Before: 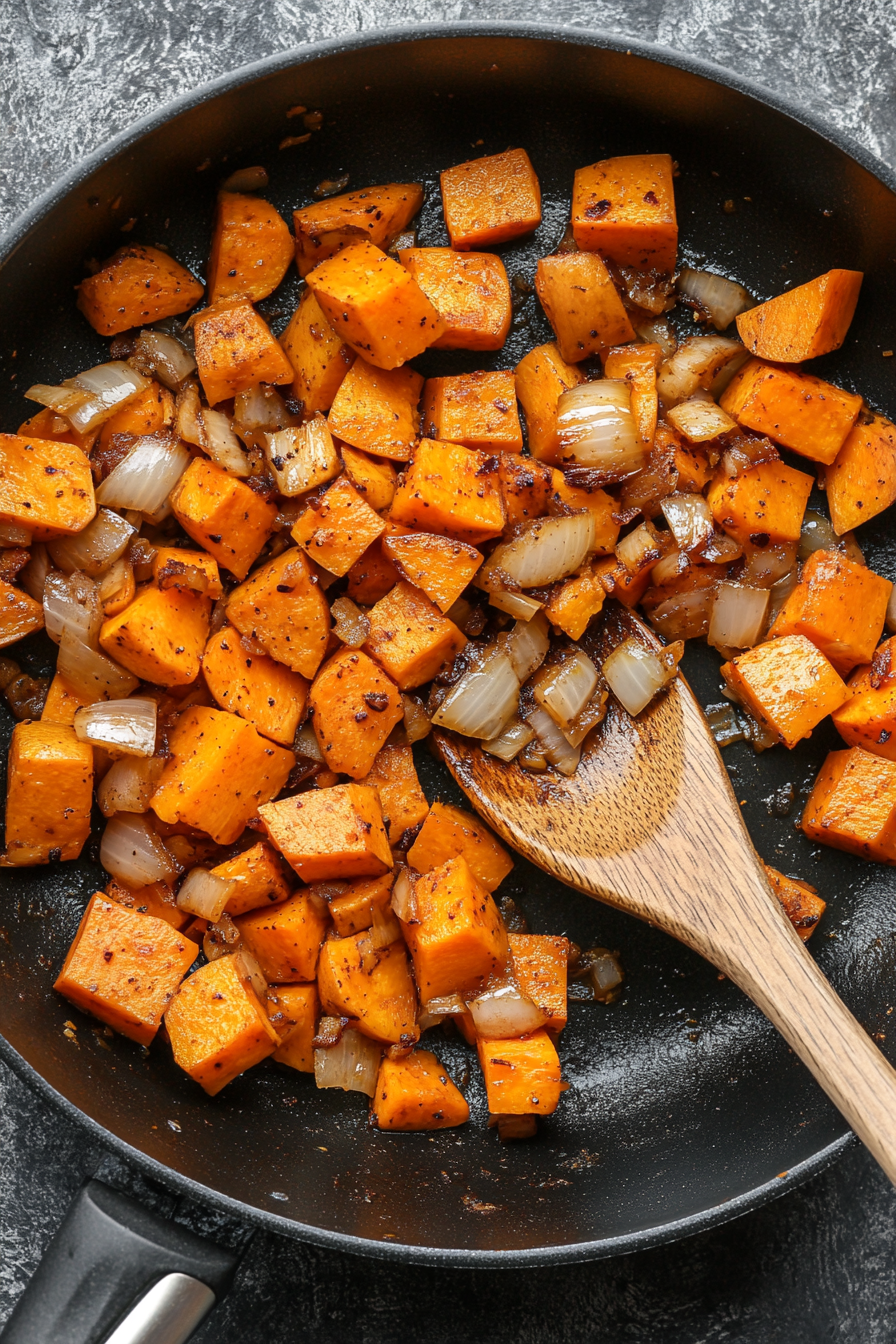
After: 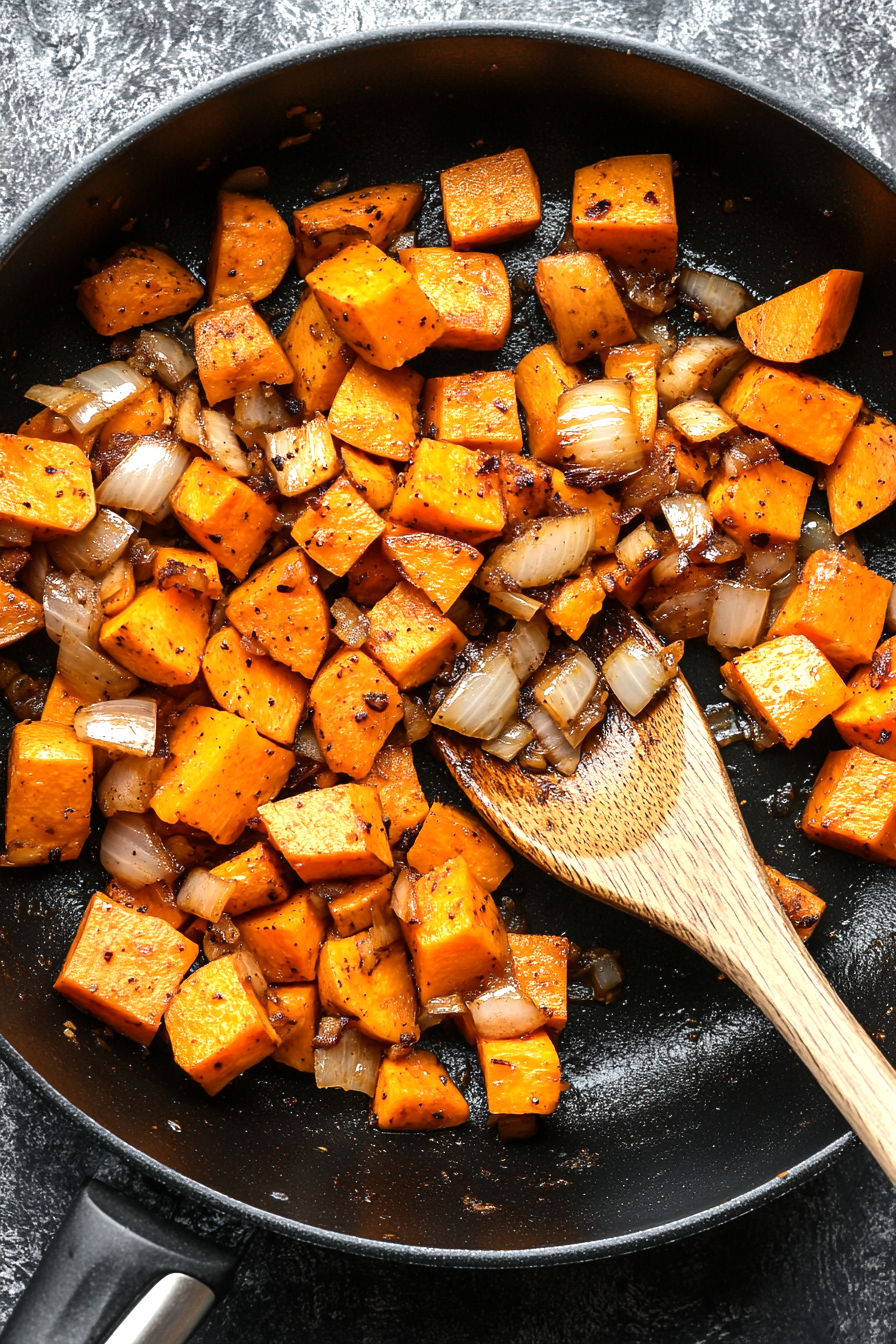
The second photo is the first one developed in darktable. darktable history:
tone equalizer: -8 EV -0.711 EV, -7 EV -0.698 EV, -6 EV -0.617 EV, -5 EV -0.404 EV, -3 EV 0.38 EV, -2 EV 0.6 EV, -1 EV 0.69 EV, +0 EV 0.724 EV, edges refinement/feathering 500, mask exposure compensation -1.57 EV, preserve details no
